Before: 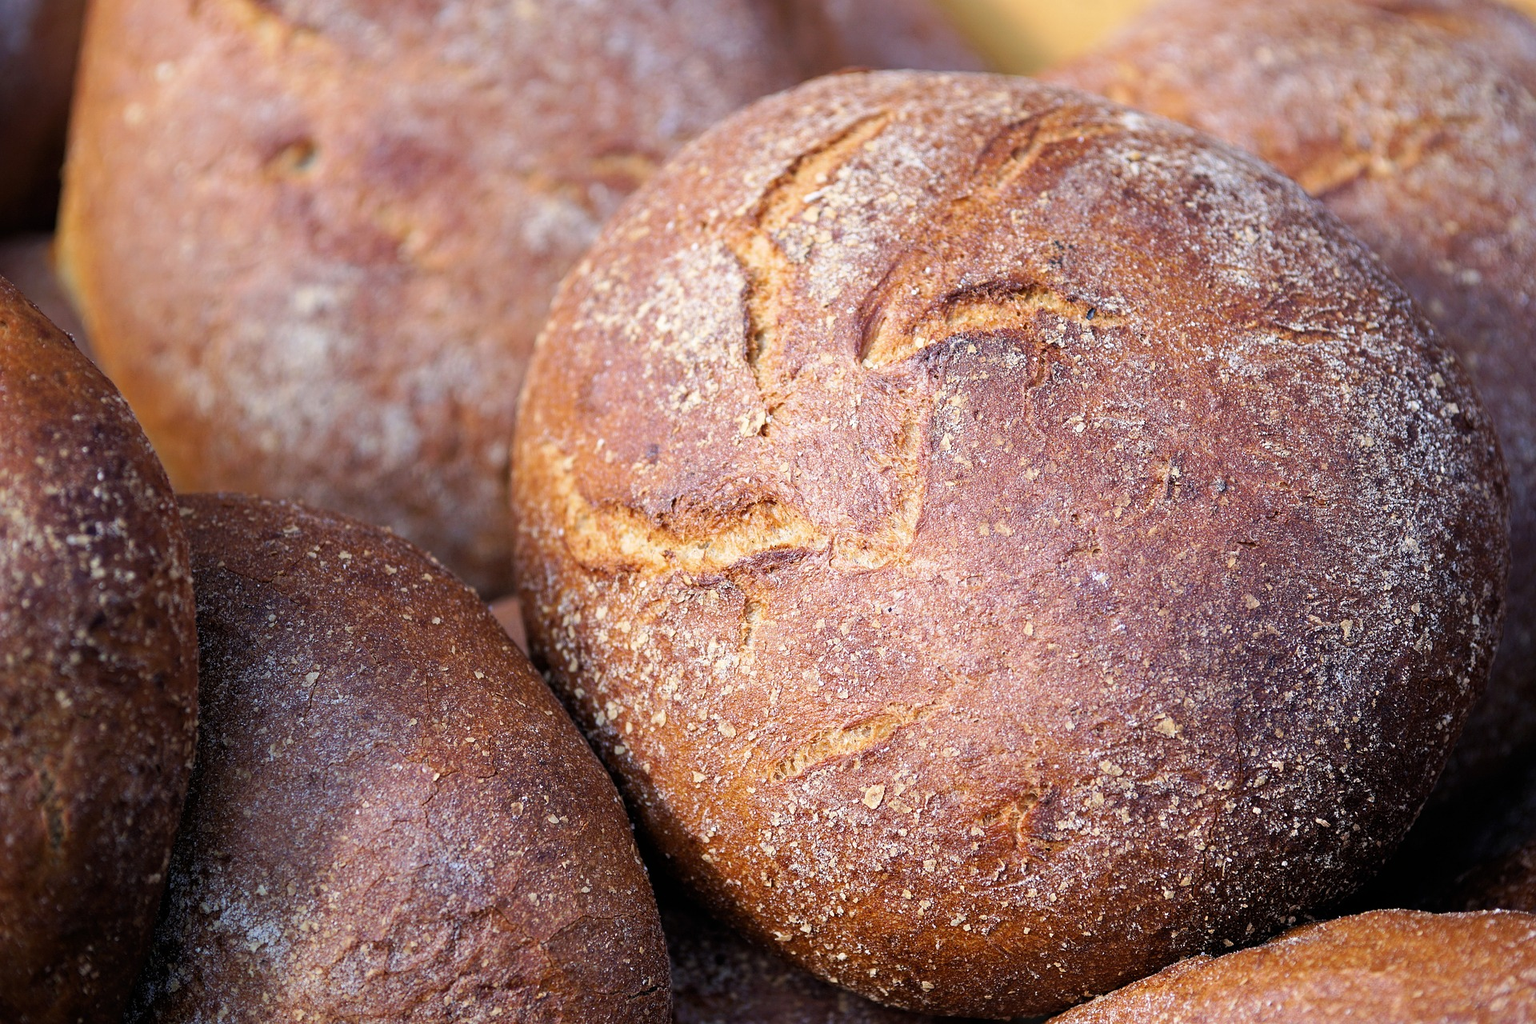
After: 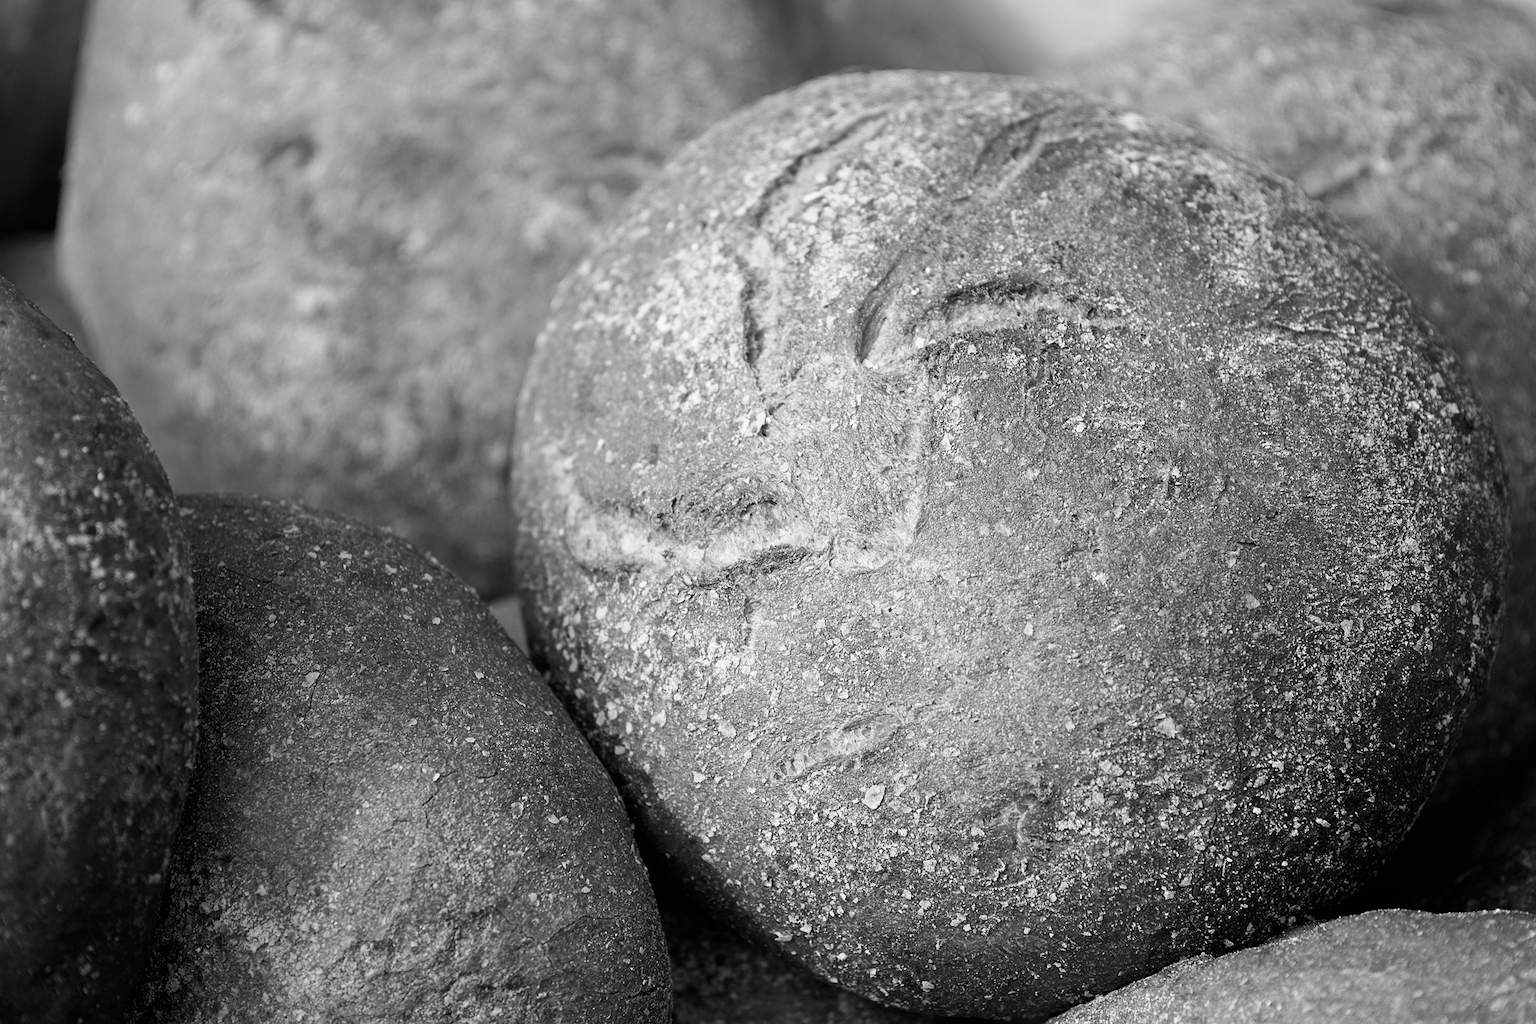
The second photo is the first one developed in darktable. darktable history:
monochrome: a 32, b 64, size 2.3, highlights 1
color calibration: x 0.372, y 0.386, temperature 4283.97 K
exposure: exposure -0.021 EV, compensate highlight preservation false
